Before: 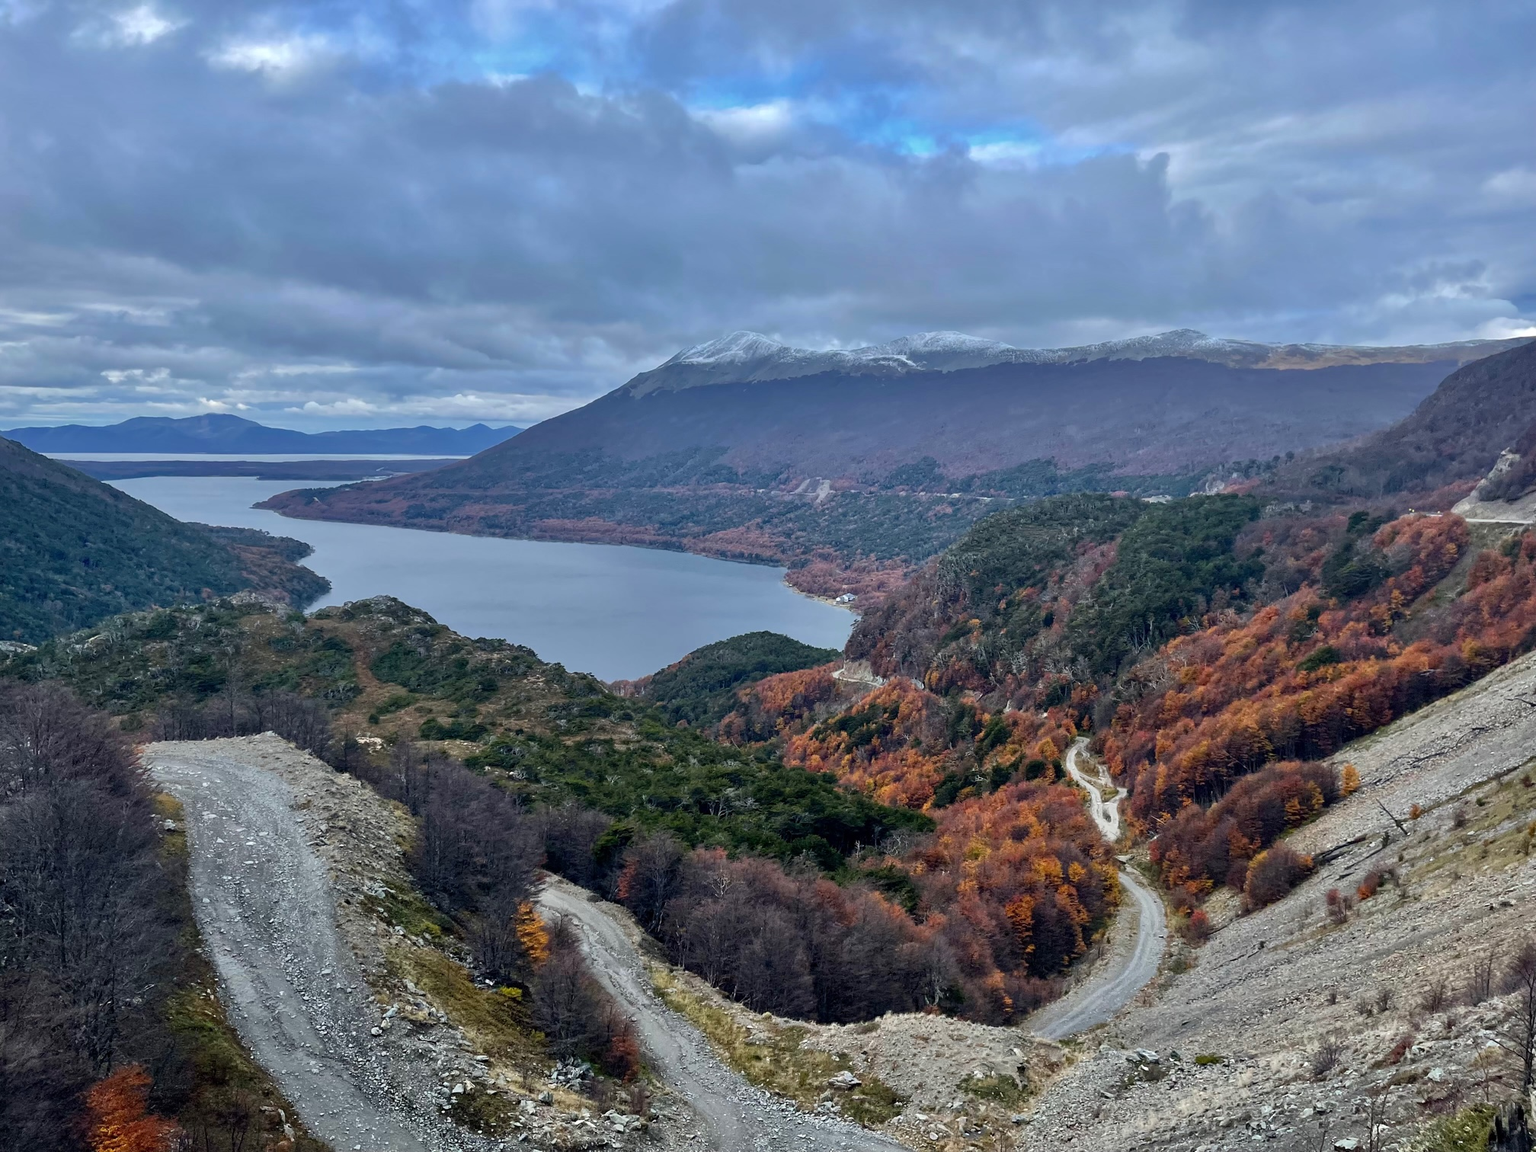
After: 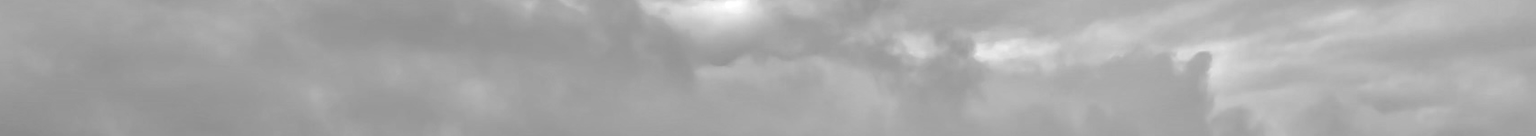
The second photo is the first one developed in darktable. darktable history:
color calibration: output R [1.063, -0.012, -0.003, 0], output B [-0.079, 0.047, 1, 0], illuminant custom, x 0.46, y 0.43, temperature 2642.66 K
exposure: black level correction 0.001, exposure 0.5 EV, compensate exposure bias true, compensate highlight preservation false
crop and rotate: left 9.644%, top 9.491%, right 6.021%, bottom 80.509%
monochrome: on, module defaults
